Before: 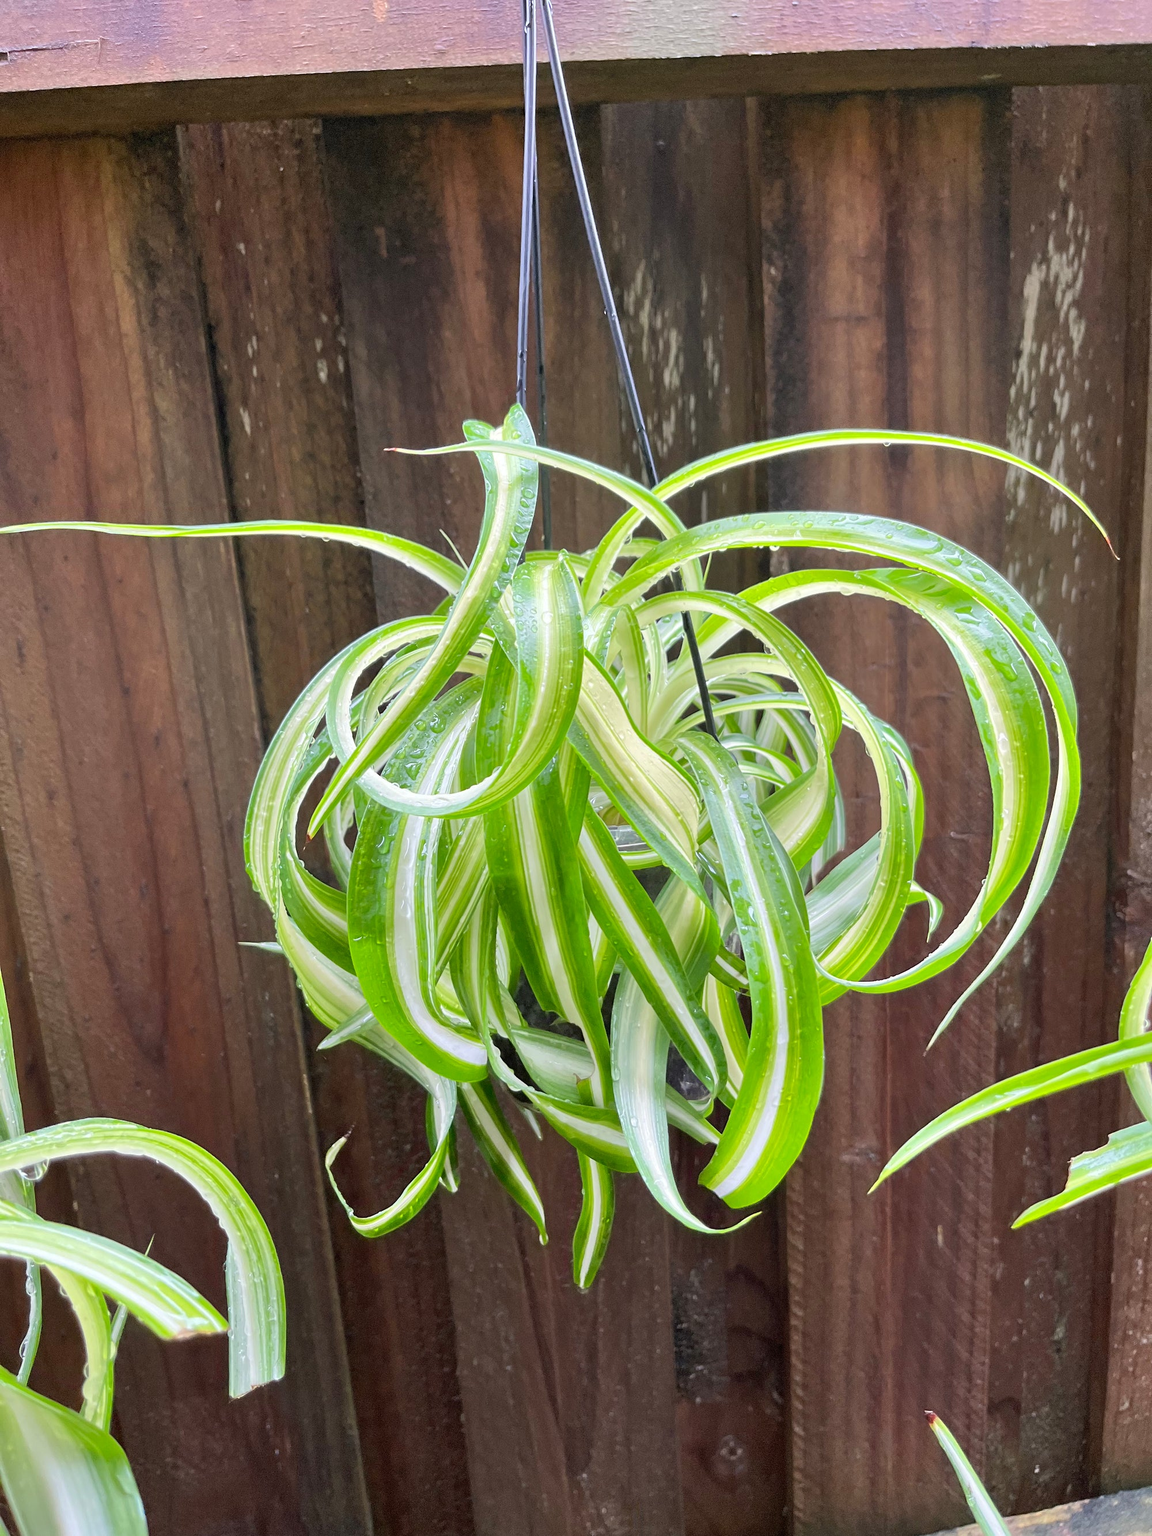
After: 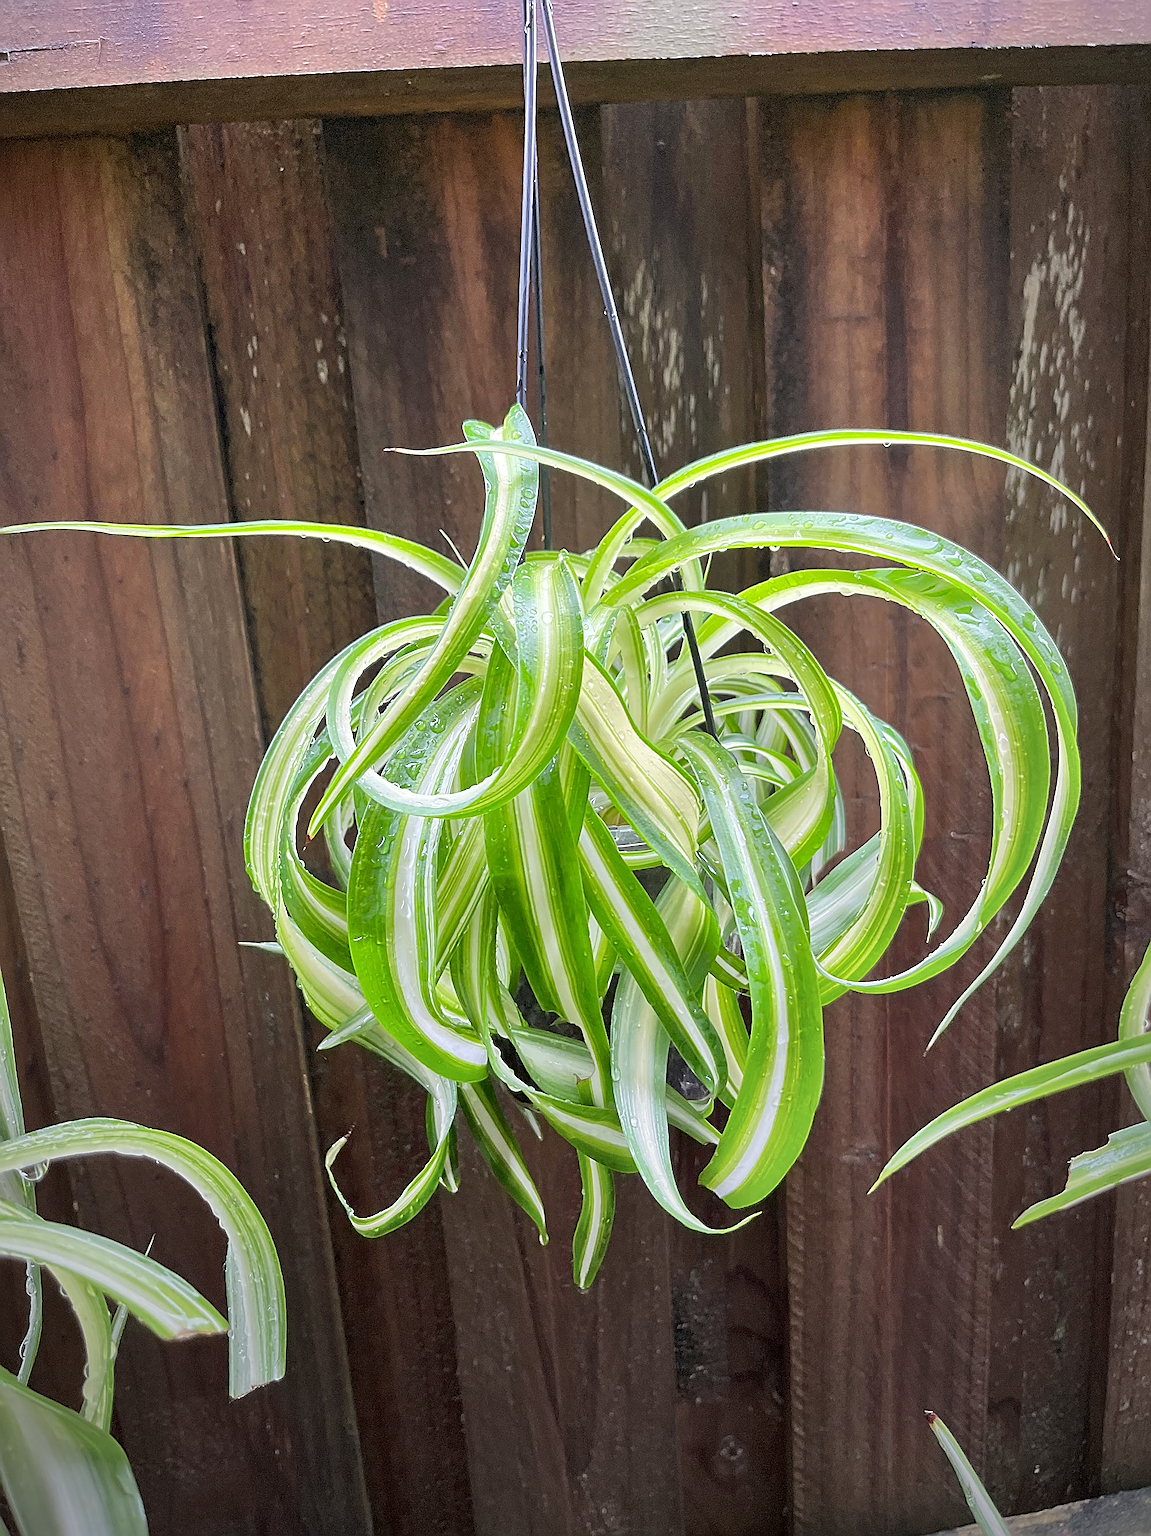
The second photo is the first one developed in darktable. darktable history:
sharpen: radius 1.685, amount 1.294
vignetting: fall-off start 72.14%, fall-off radius 108.07%, brightness -0.713, saturation -0.488, center (-0.054, -0.359), width/height ratio 0.729
